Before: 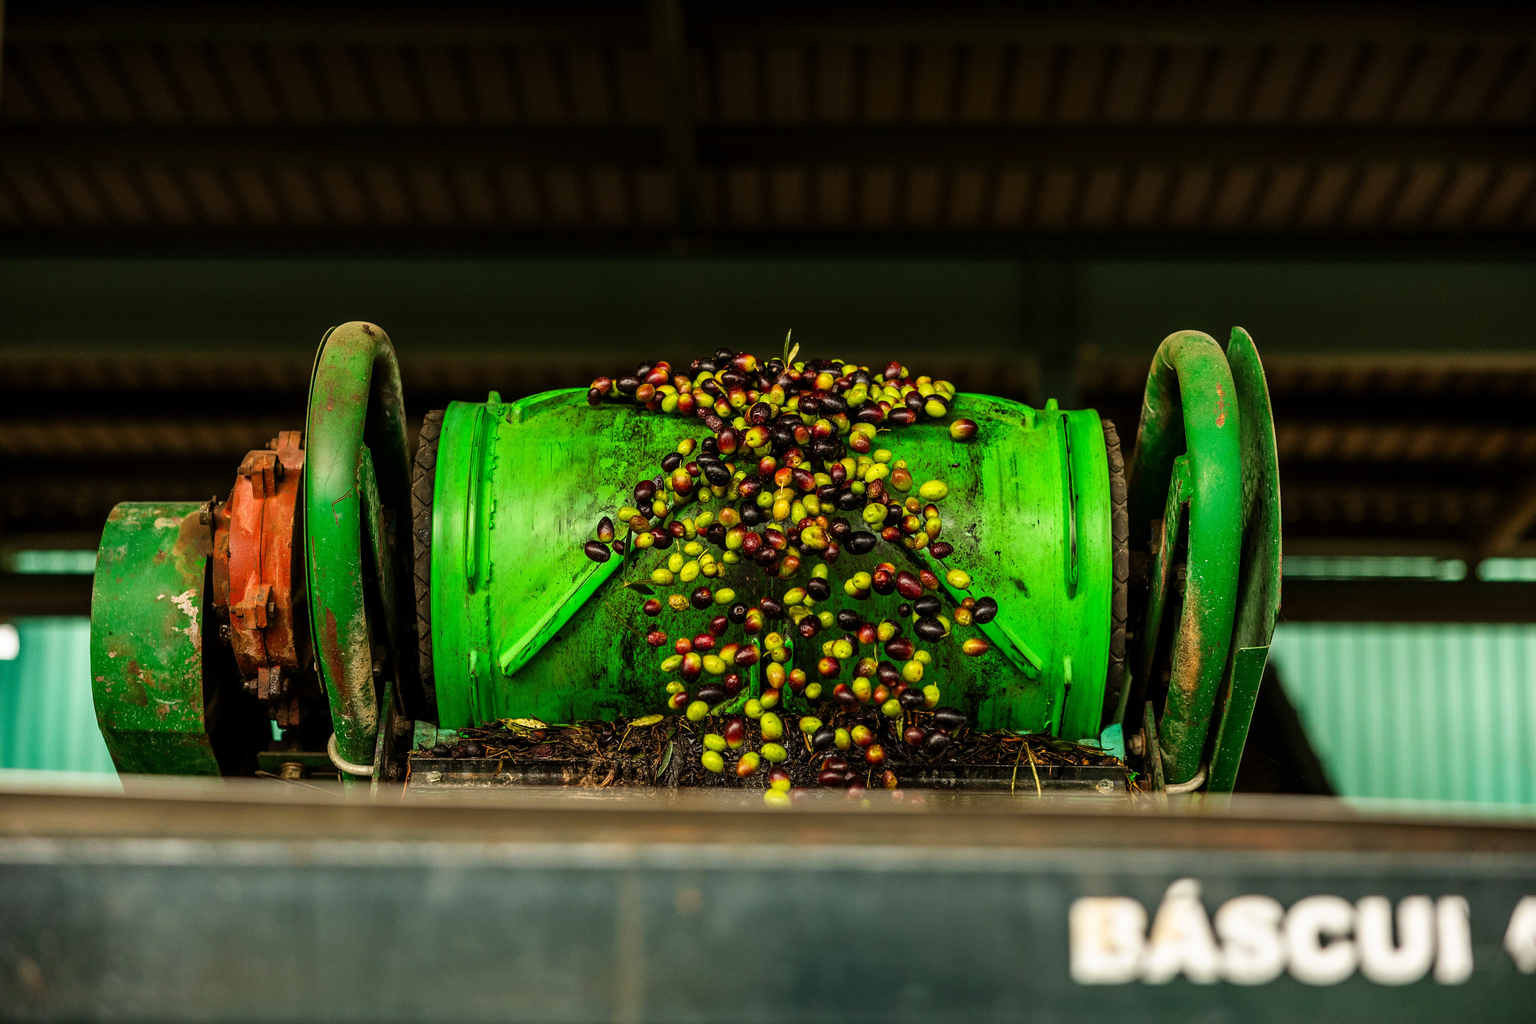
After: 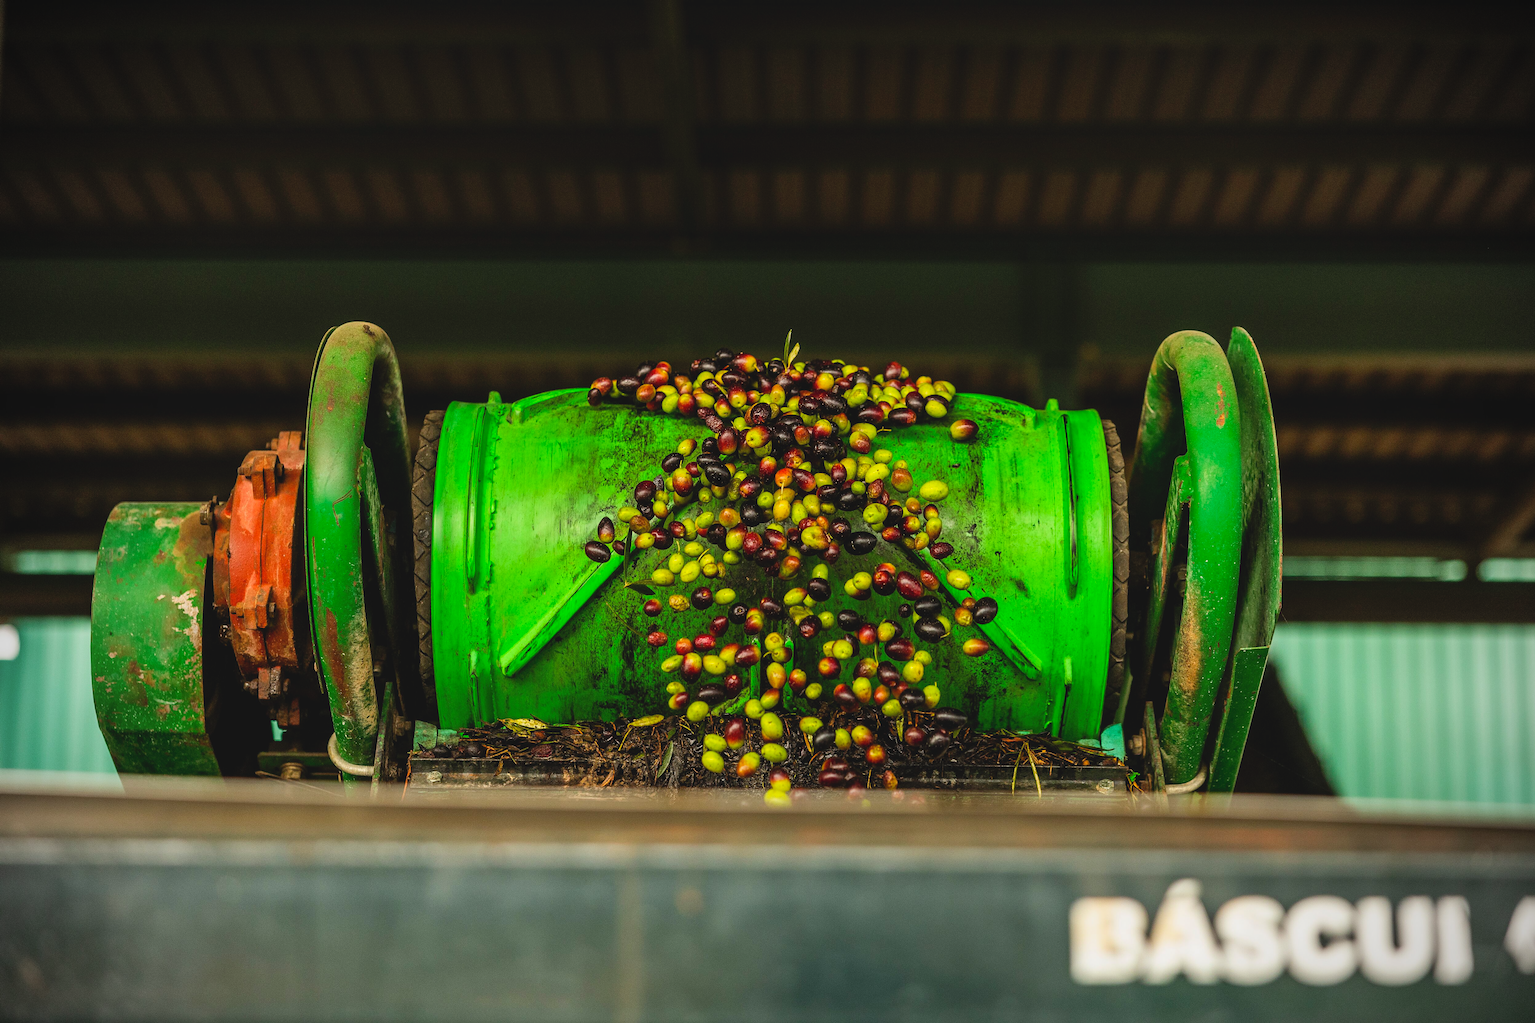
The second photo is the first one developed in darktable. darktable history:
contrast brightness saturation: contrast -0.1, brightness 0.051, saturation 0.079
vignetting: on, module defaults
